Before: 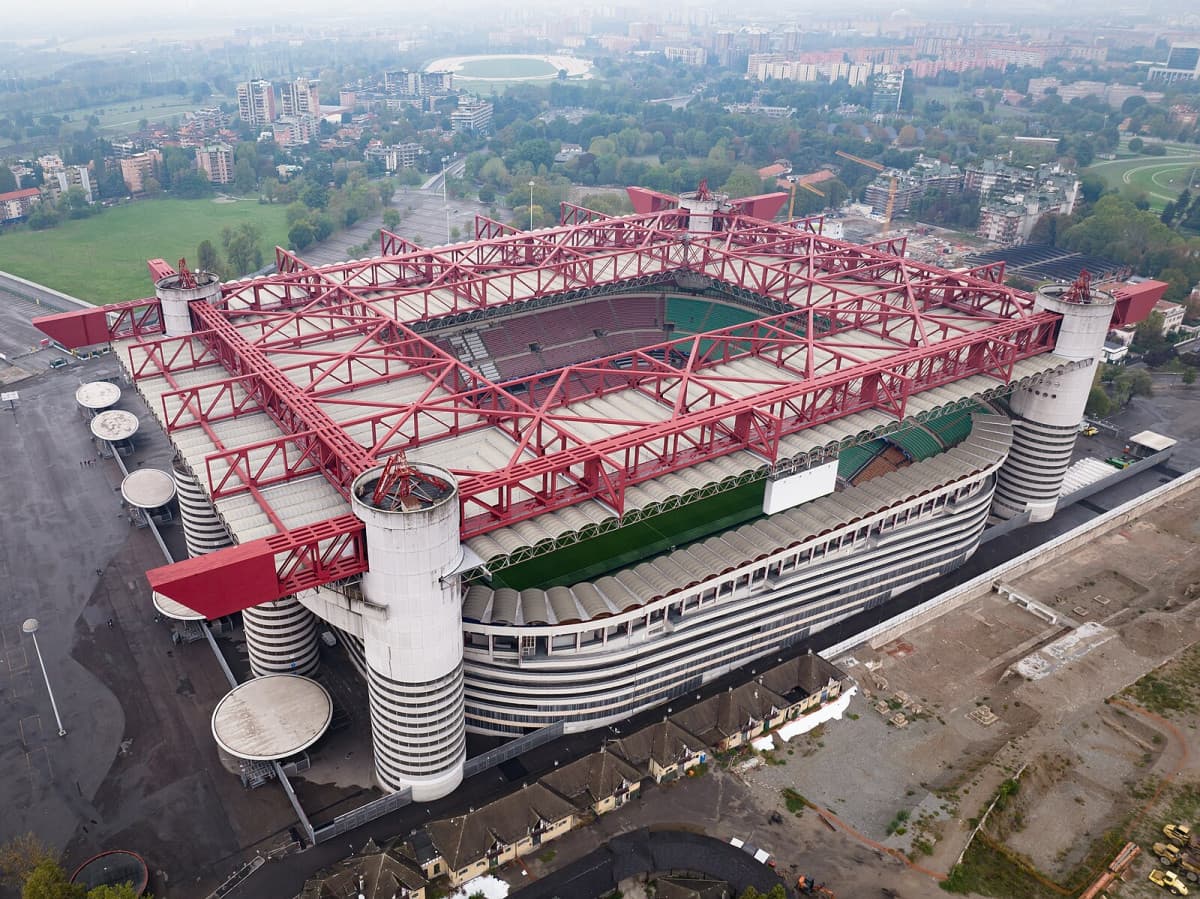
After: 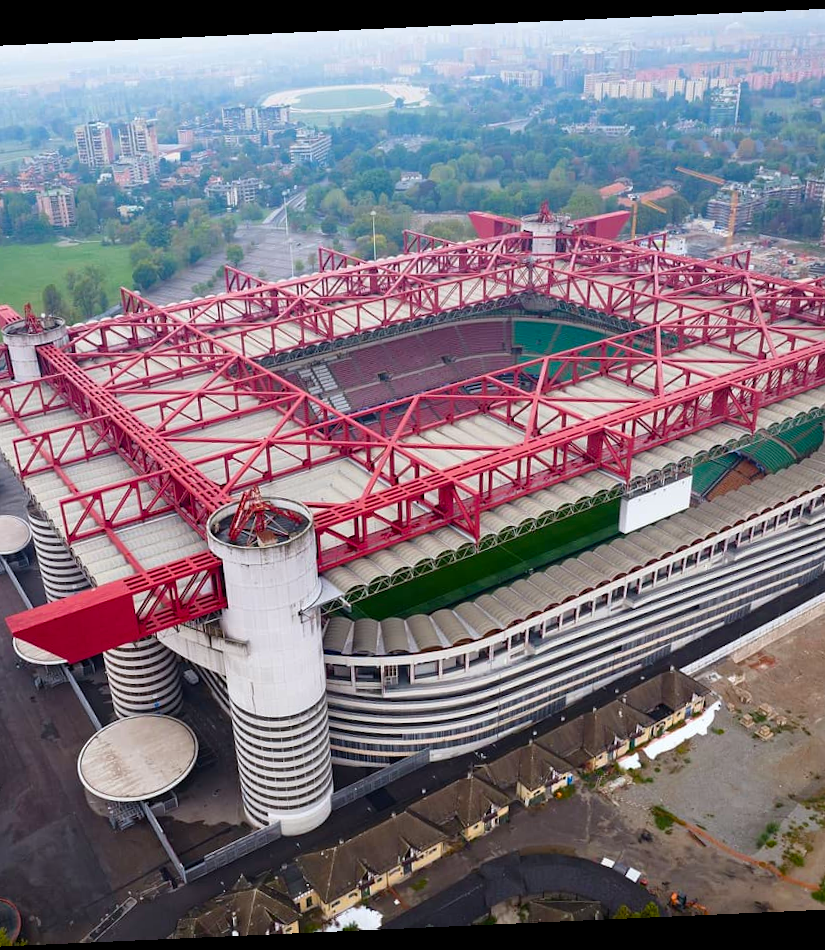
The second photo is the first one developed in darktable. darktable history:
color balance rgb: linear chroma grading › global chroma 15%, perceptual saturation grading › global saturation 30%
crop and rotate: left 13.409%, right 19.924%
white balance: red 0.986, blue 1.01
rotate and perspective: rotation -2.56°, automatic cropping off
